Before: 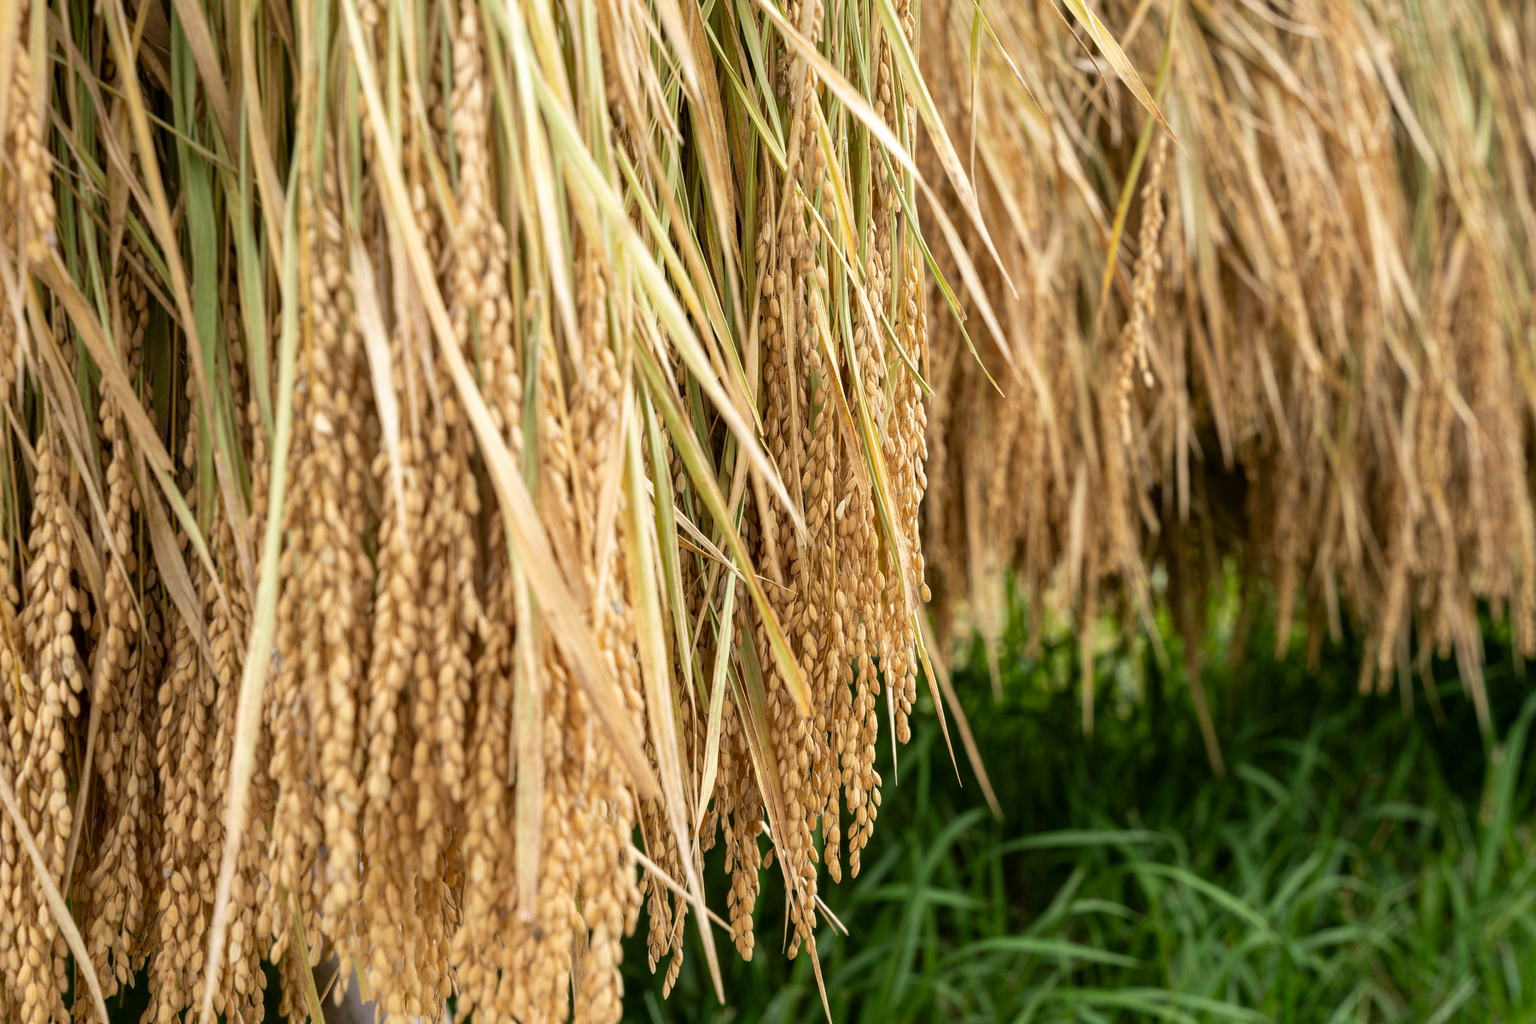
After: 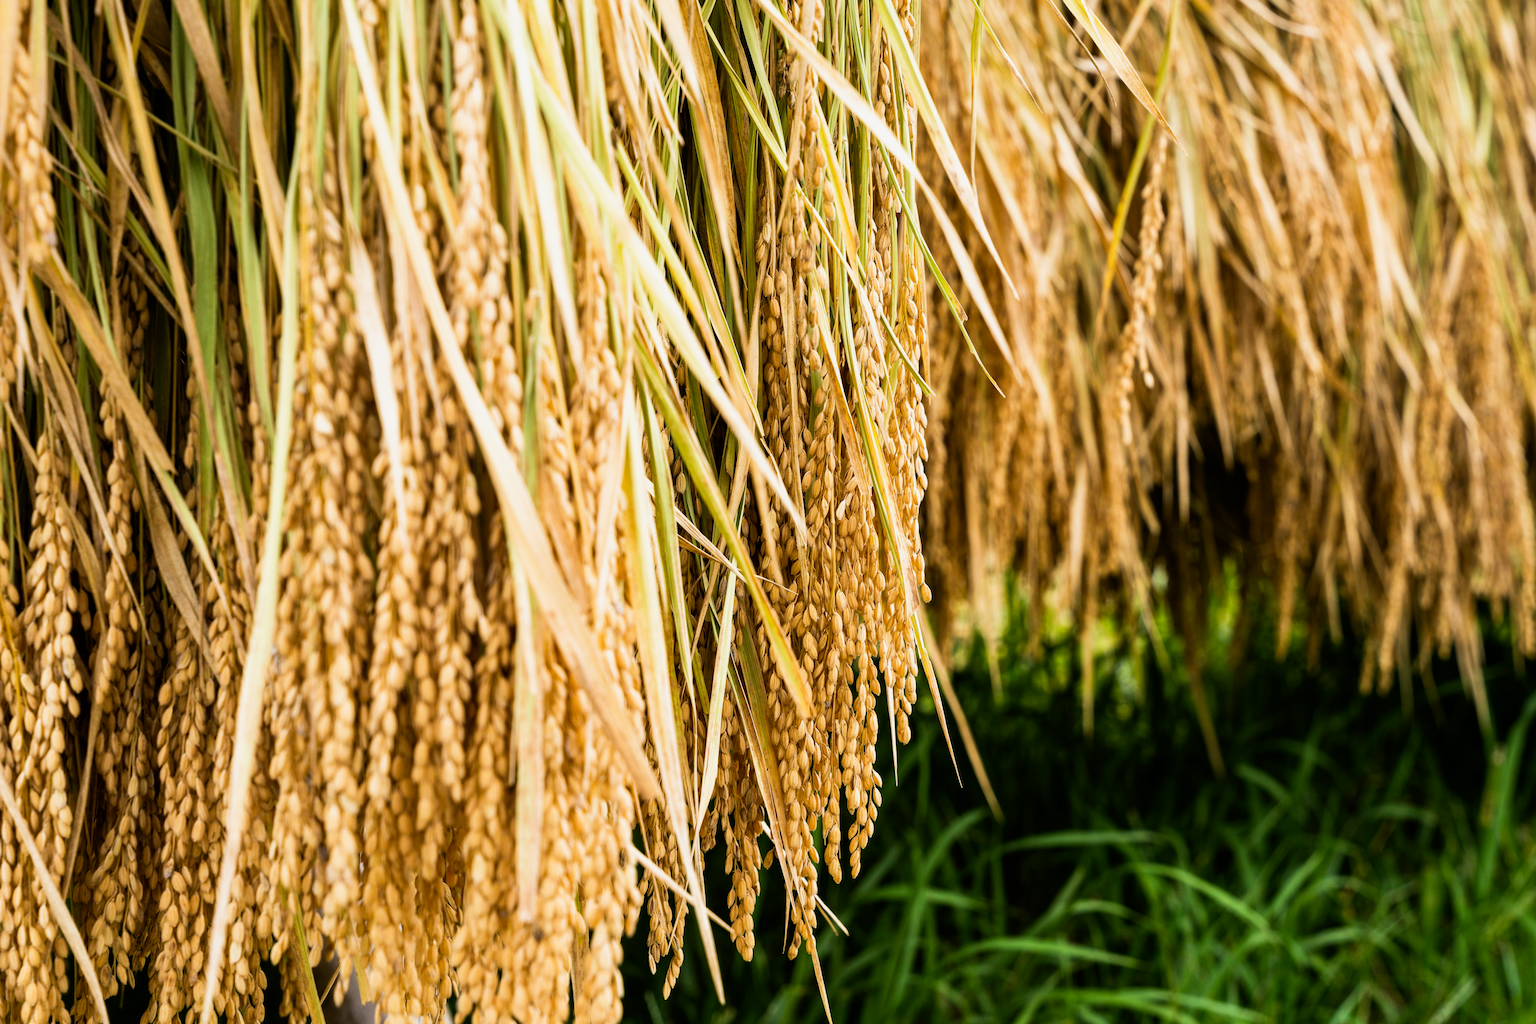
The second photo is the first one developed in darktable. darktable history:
sigmoid: contrast 1.86, skew 0.35
